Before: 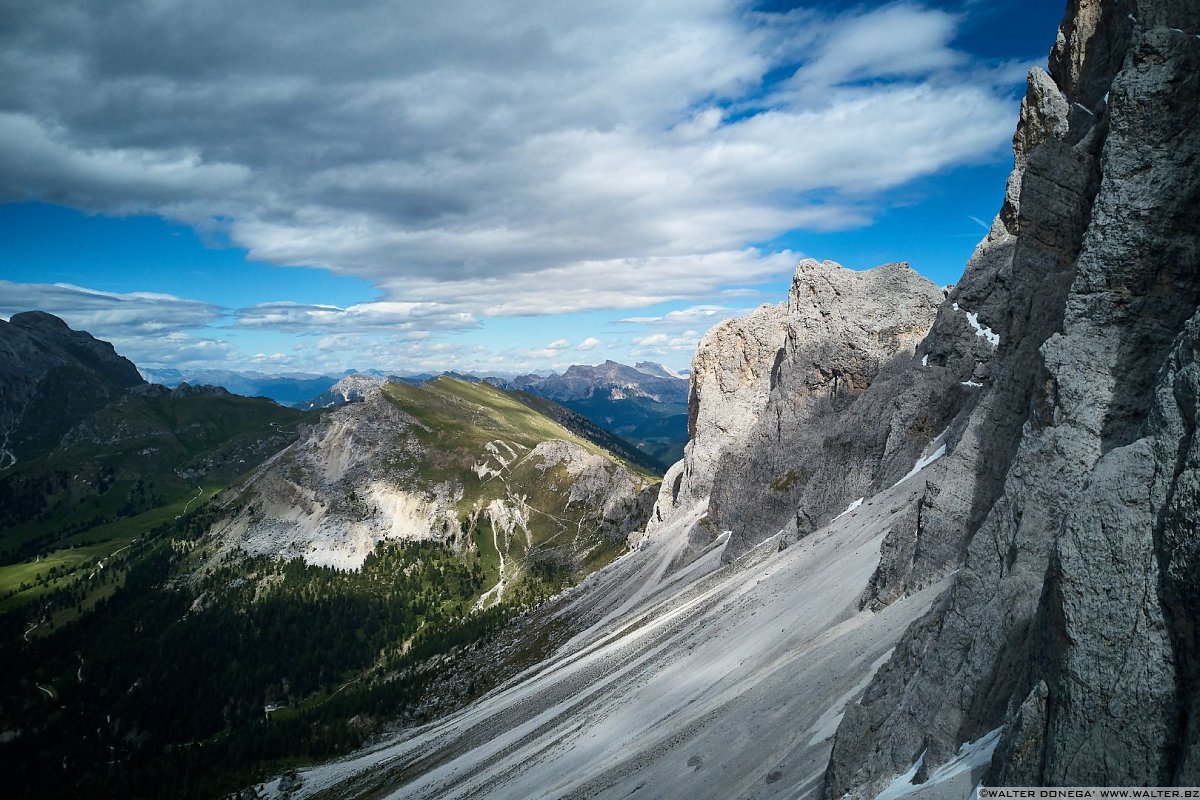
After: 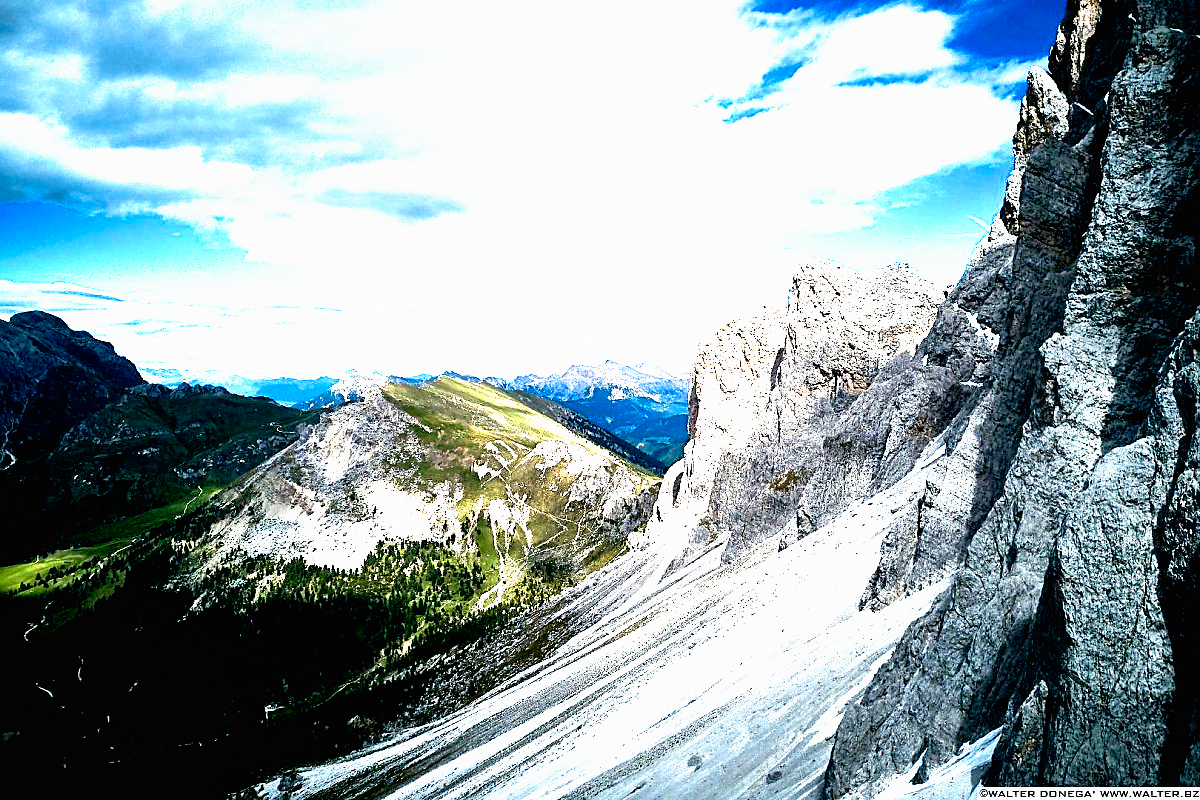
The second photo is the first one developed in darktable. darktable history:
sharpen: on, module defaults
tone curve: curves: ch0 [(0, 0) (0.003, 0.01) (0.011, 0.011) (0.025, 0.008) (0.044, 0.007) (0.069, 0.006) (0.1, 0.005) (0.136, 0.015) (0.177, 0.094) (0.224, 0.241) (0.277, 0.369) (0.335, 0.5) (0.399, 0.648) (0.468, 0.811) (0.543, 0.975) (0.623, 0.989) (0.709, 0.989) (0.801, 0.99) (0.898, 0.99) (1, 1)], preserve colors none
contrast brightness saturation: saturation -0.05
